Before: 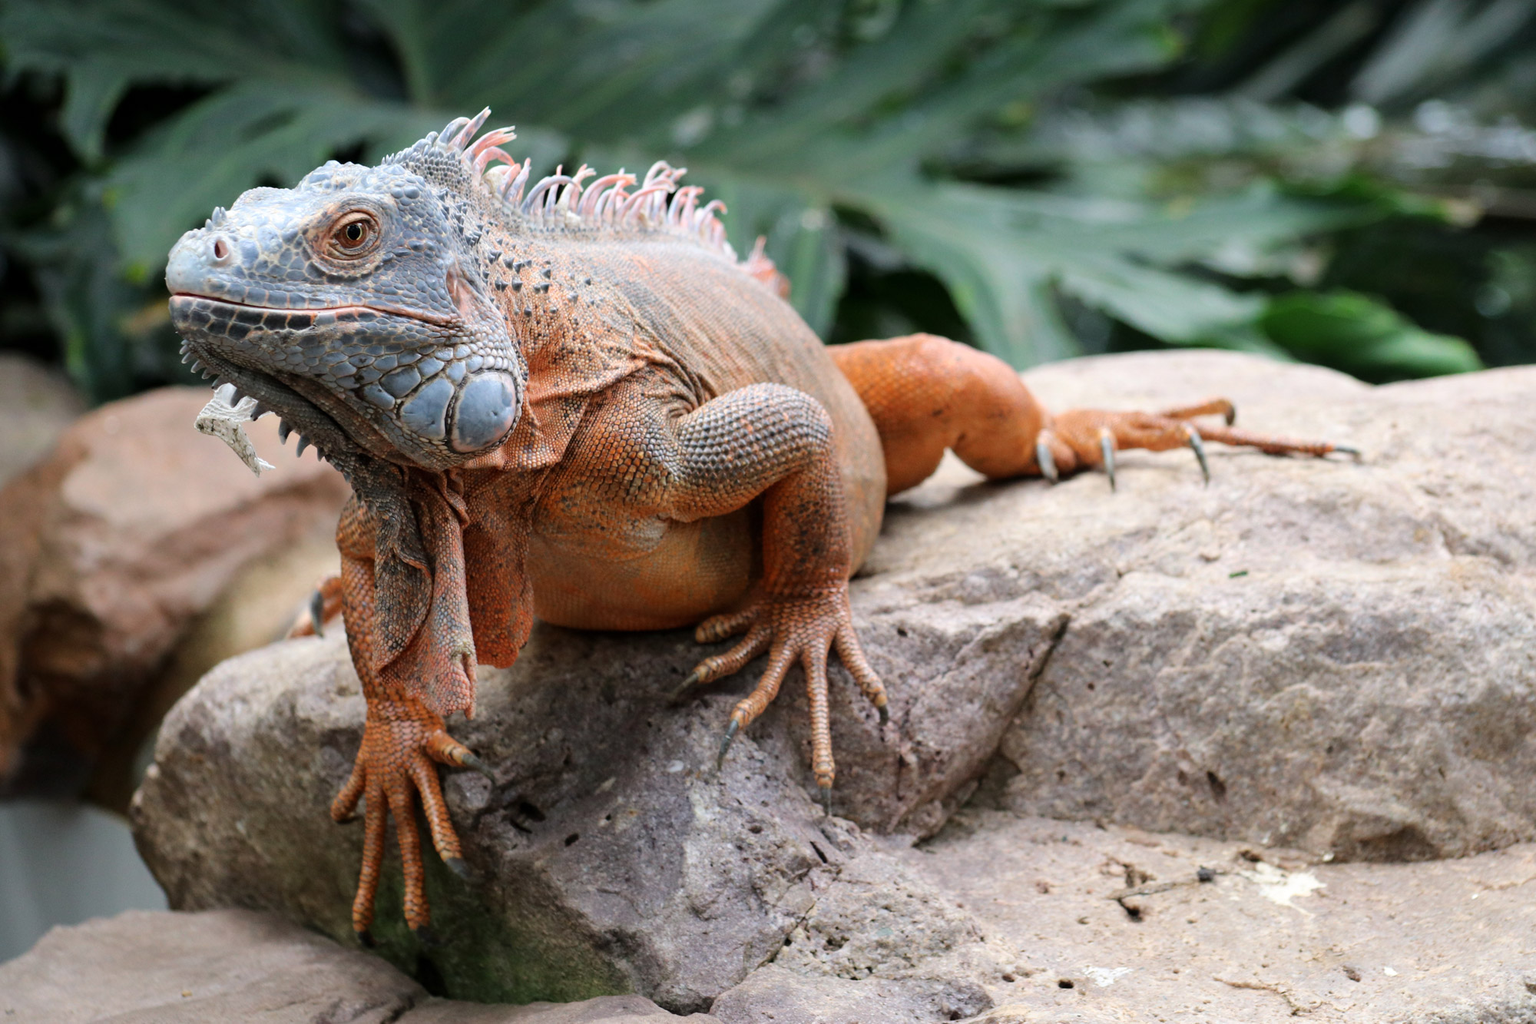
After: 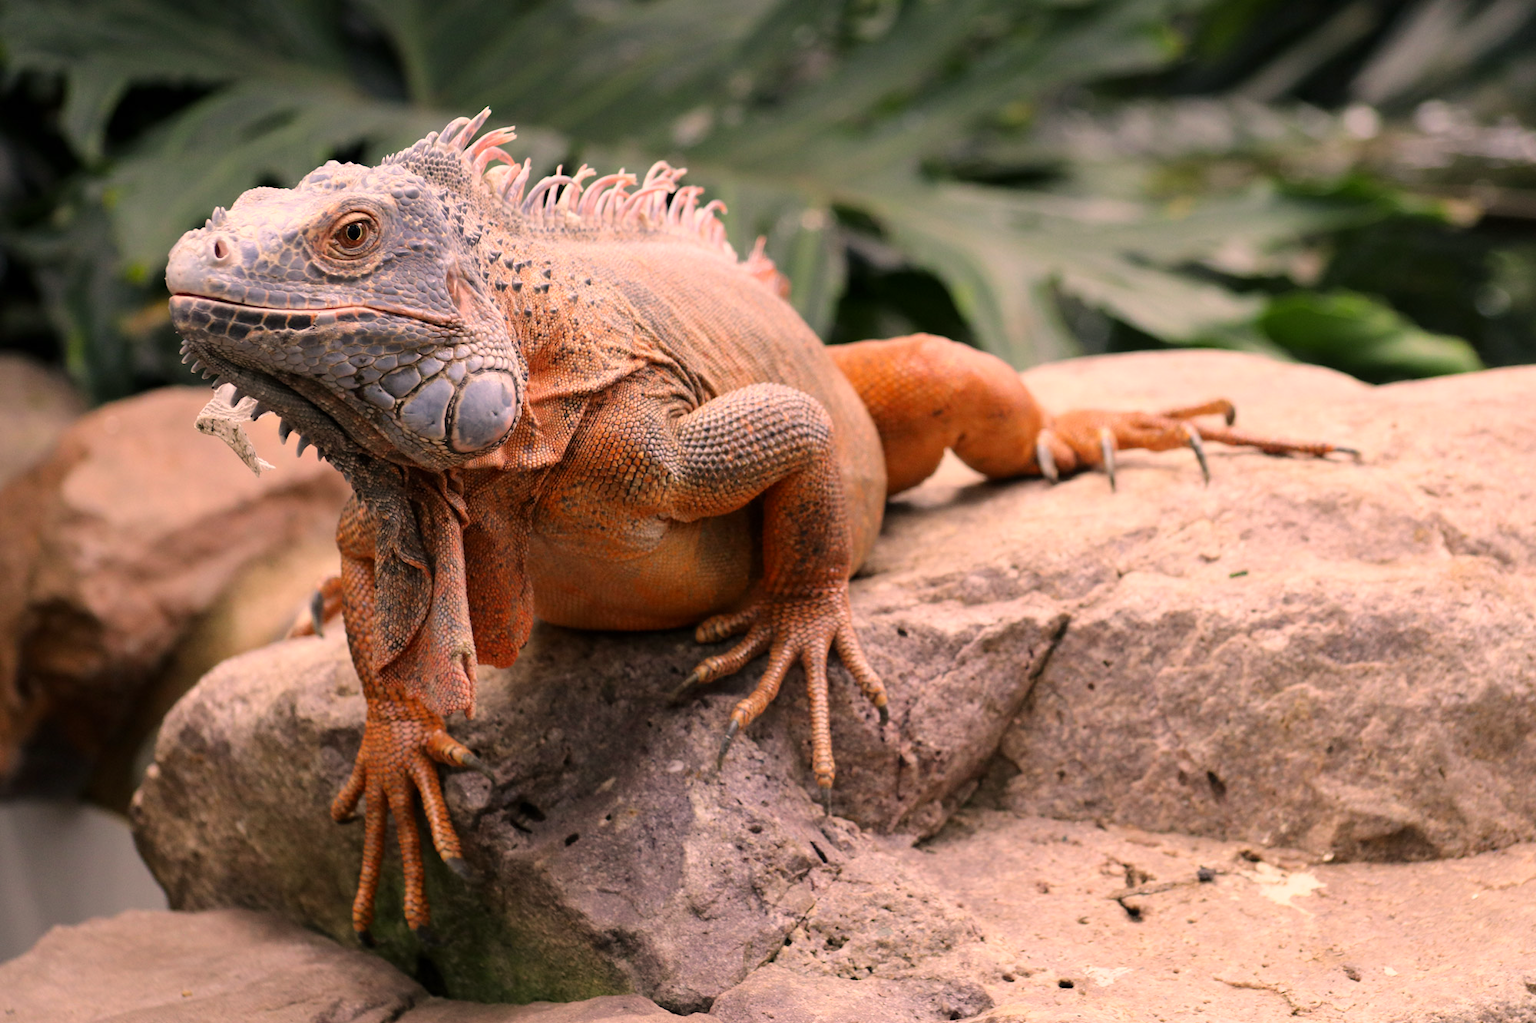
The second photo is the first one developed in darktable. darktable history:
color correction: highlights a* 20.38, highlights b* 19.6
